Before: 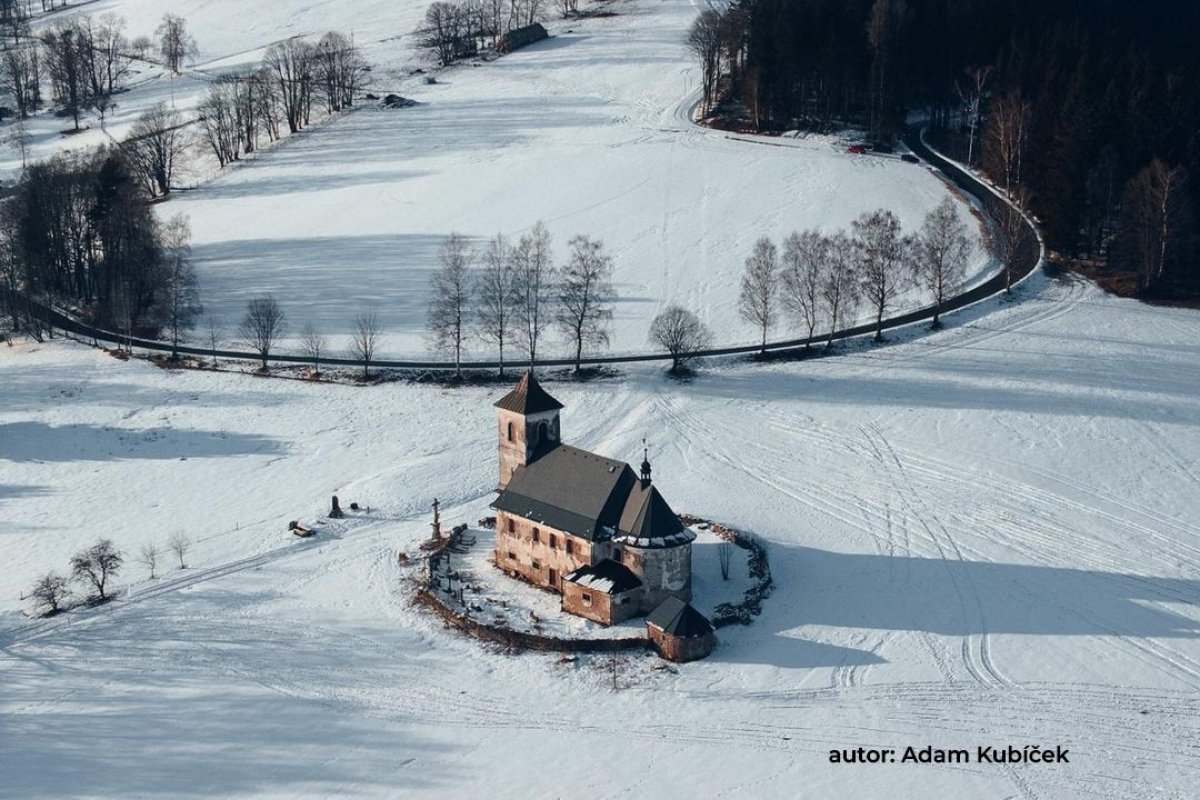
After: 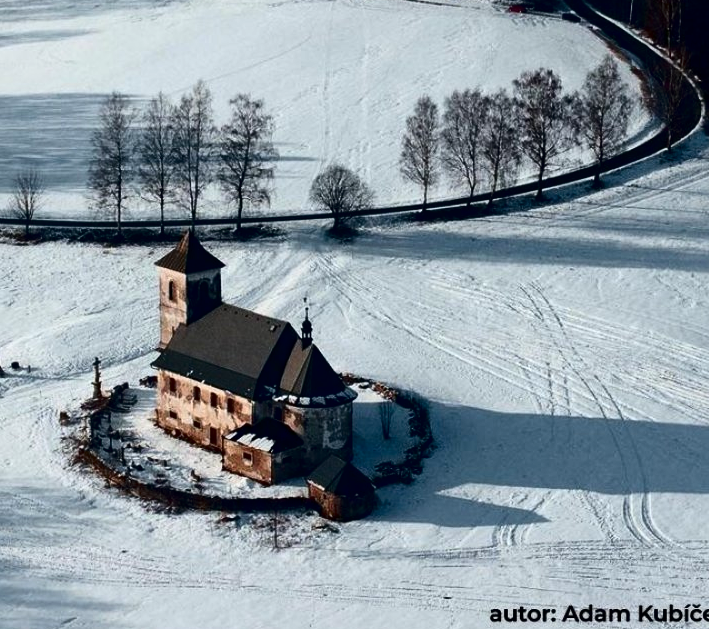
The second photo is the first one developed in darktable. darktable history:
contrast brightness saturation: contrast 0.24, brightness -0.24, saturation 0.14
local contrast: mode bilateral grid, contrast 20, coarseness 50, detail 130%, midtone range 0.2
crop and rotate: left 28.256%, top 17.734%, right 12.656%, bottom 3.573%
